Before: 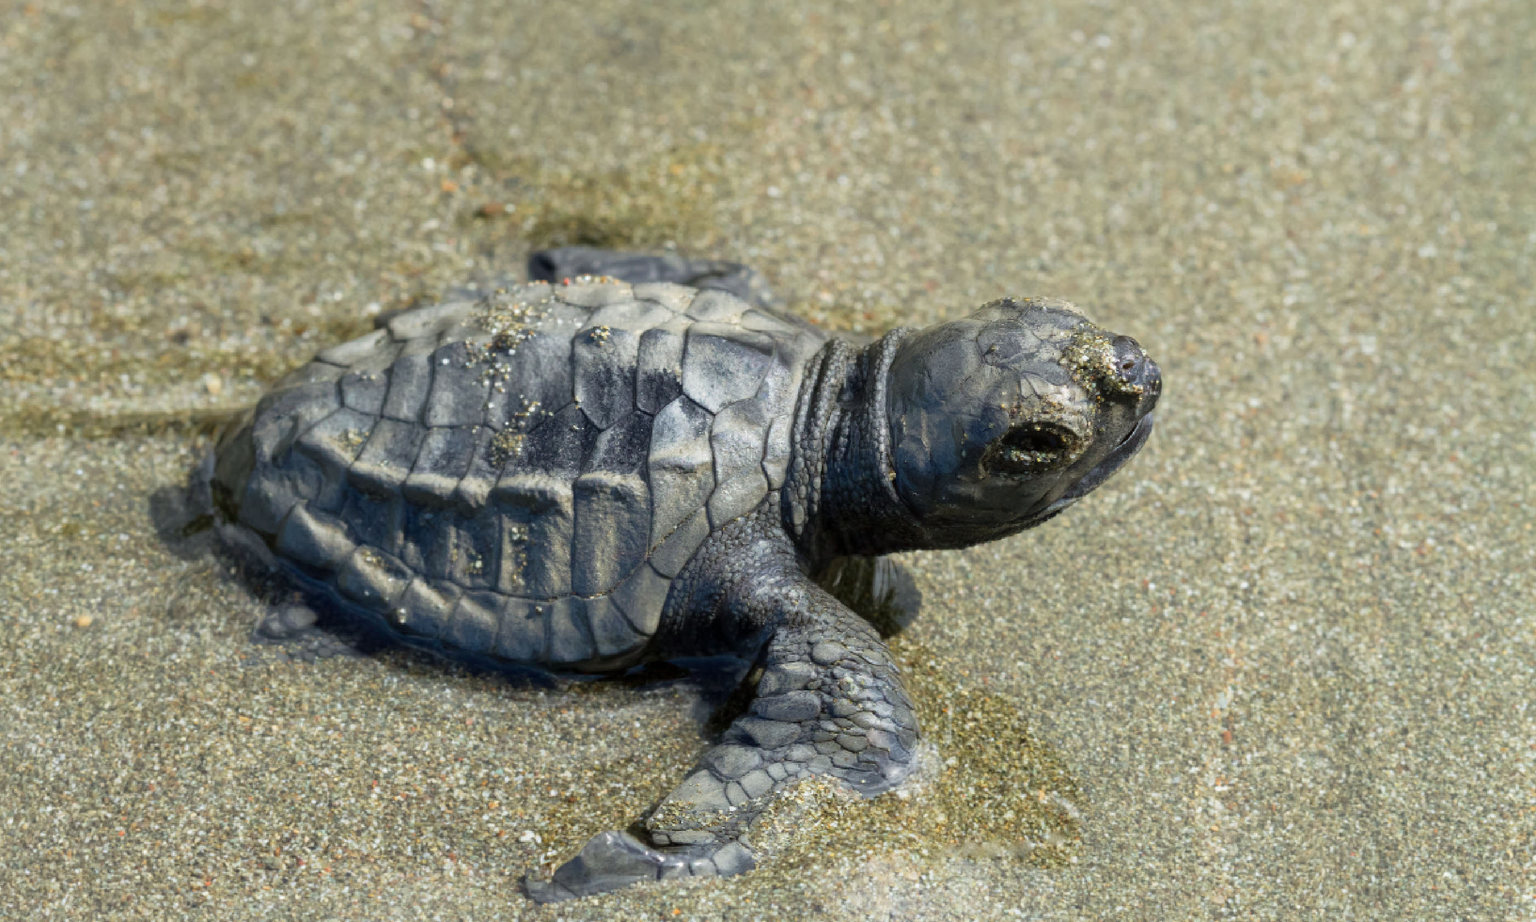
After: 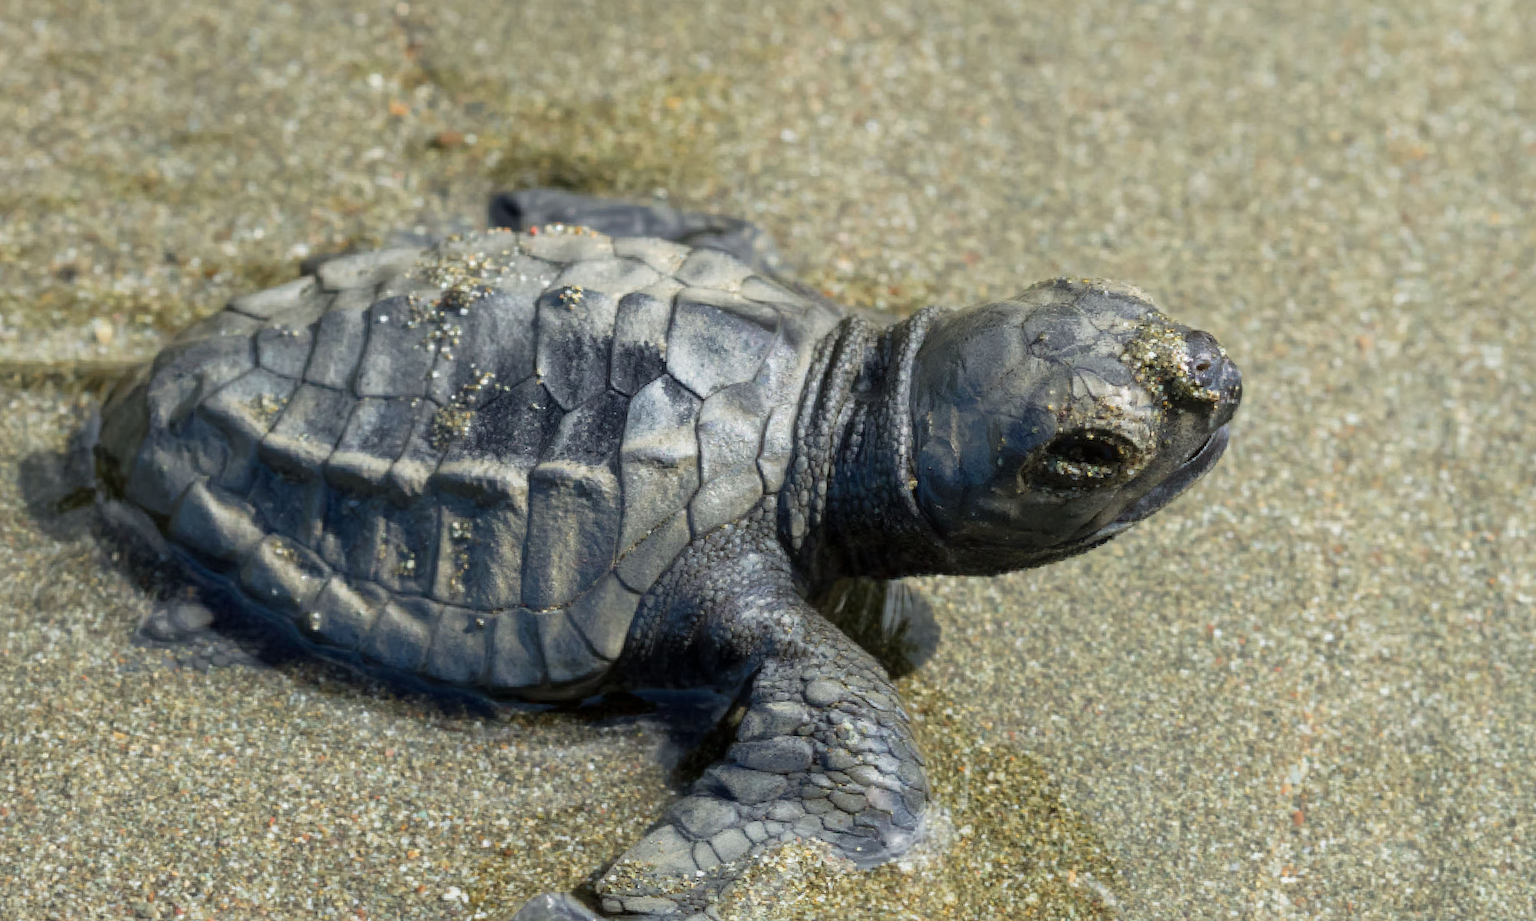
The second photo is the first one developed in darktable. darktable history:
crop and rotate: angle -2.99°, left 5.097%, top 5.157%, right 4.602%, bottom 4.536%
